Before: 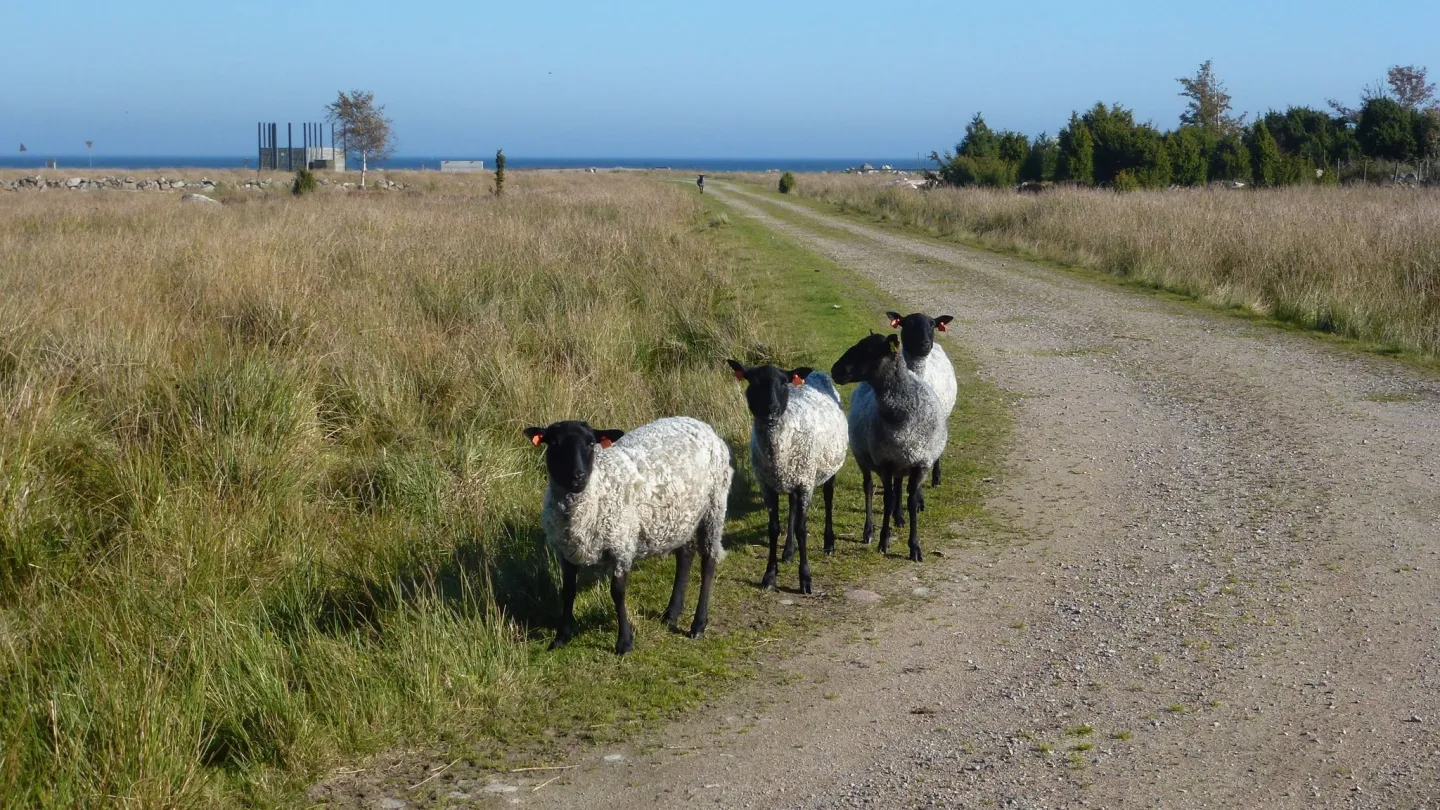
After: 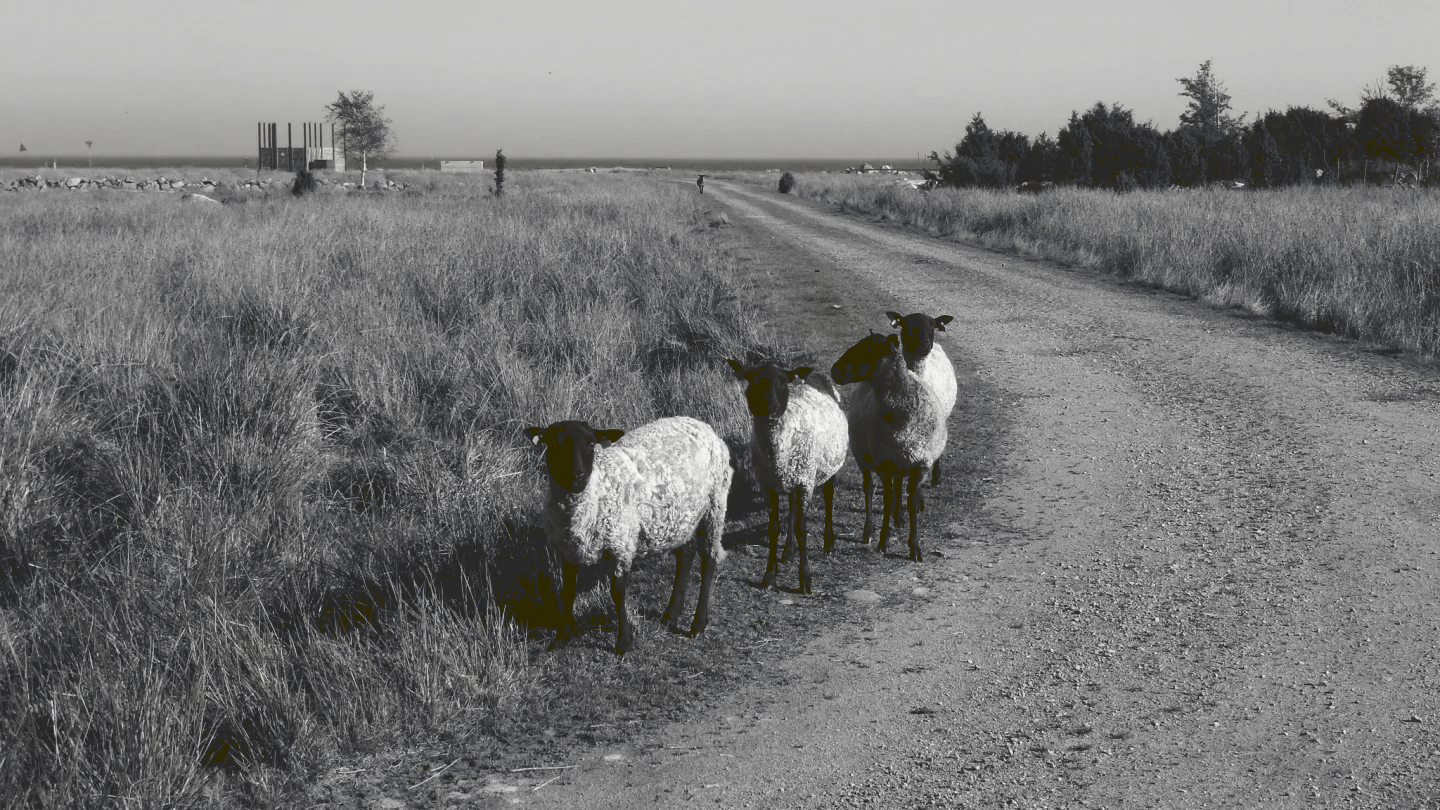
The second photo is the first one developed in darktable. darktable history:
tone curve: curves: ch0 [(0, 0) (0.003, 0.161) (0.011, 0.161) (0.025, 0.161) (0.044, 0.161) (0.069, 0.161) (0.1, 0.161) (0.136, 0.163) (0.177, 0.179) (0.224, 0.207) (0.277, 0.243) (0.335, 0.292) (0.399, 0.361) (0.468, 0.452) (0.543, 0.547) (0.623, 0.638) (0.709, 0.731) (0.801, 0.826) (0.898, 0.911) (1, 1)], preserve colors none
color look up table: target L [84.2, 88.12, 82.41, 82.17, 55.02, 60.94, 46.43, 52.54, 36.99, 35.72, 18, 0.524, 201.34, 85.98, 73.31, 69.61, 65.49, 59.66, 54.76, 58.12, 42.78, 41.83, 26.21, 19.4, 17.06, 13.23, 87.41, 81.33, 74.05, 64.48, 81.33, 65.49, 48.04, 71.1, 44.82, 41.14, 25.32, 41.14, 23.07, 21.7, 13.23, 15.16, 97.23, 84.56, 70.73, 67.37, 54.37, 31.46, 17.06], target a [0, -0.002, 0.001, 0.001, 0.001, 0, 0.001, 0.001, 0, 0.001, -0.001, 0, 0, -0.001, 0, 0, 0, 0.001, 0.001, 0.001, 0, 0.001, 0, 0, -0.001, -1.324, -0.001, 0, 0, 0.001, 0, 0, 0.001, 0, 0.001, 0, -0.001, 0, 0, 0, -1.324, -0.131, -0.099, 0, 0.001, 0, 0, 0, -0.001], target b [0, 0.023, -0.007, -0.007, -0.005, 0.001, -0.001, -0.005, -0.001, -0.004, 0.007, 0, -0.001, 0.001, 0, 0, 0, -0.005, 0, -0.005, -0.001, -0.005, 0.007, 0, 0.007, 21.86, 0.001, 0, 0, -0.006, 0, 0, -0.001, 0, -0.005, -0.001, 0.007, -0.001, -0.001, 0, 21.86, 1.667, 1.22, 0, -0.006, 0, 0, -0.001, 0.007], num patches 49
